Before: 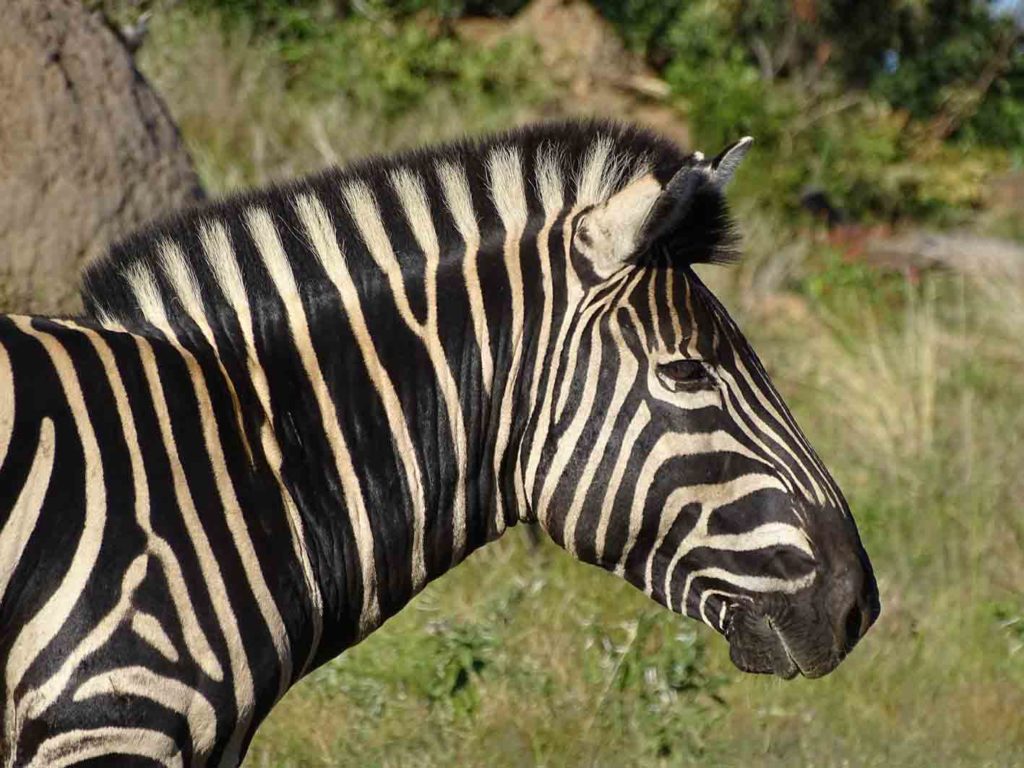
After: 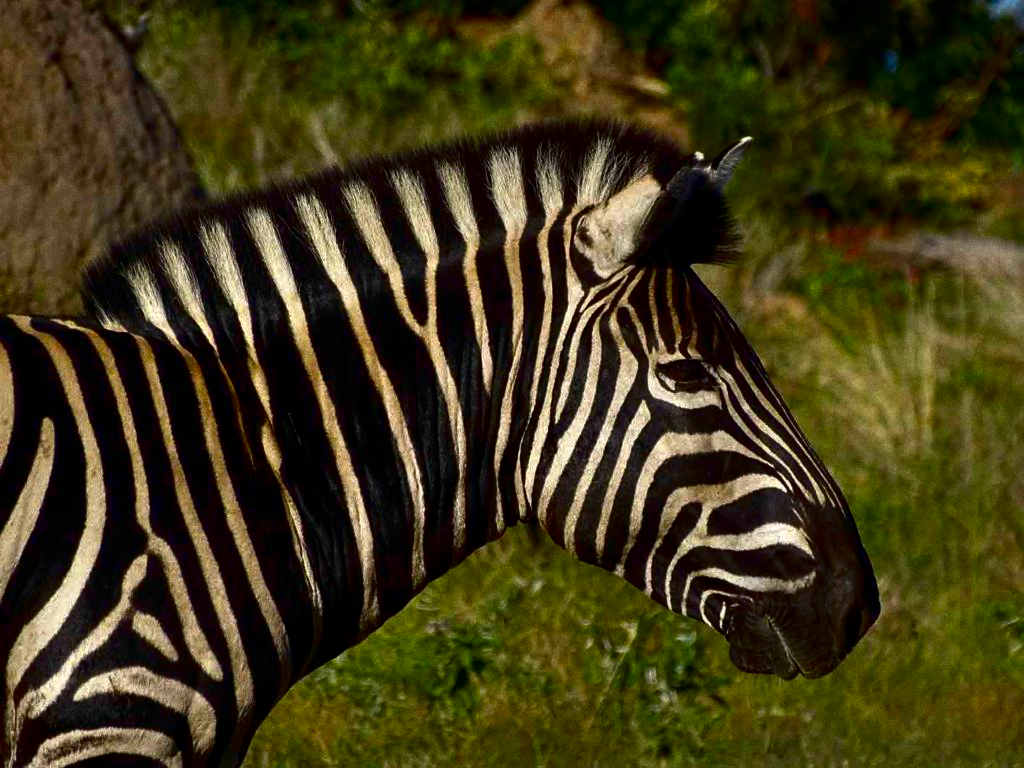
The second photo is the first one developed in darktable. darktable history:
color balance rgb: perceptual saturation grading › global saturation 30%, global vibrance 20%
contrast brightness saturation: brightness -0.52
contrast equalizer: octaves 7, y [[0.515 ×6], [0.507 ×6], [0.425 ×6], [0 ×6], [0 ×6]]
grain: coarseness 0.09 ISO
